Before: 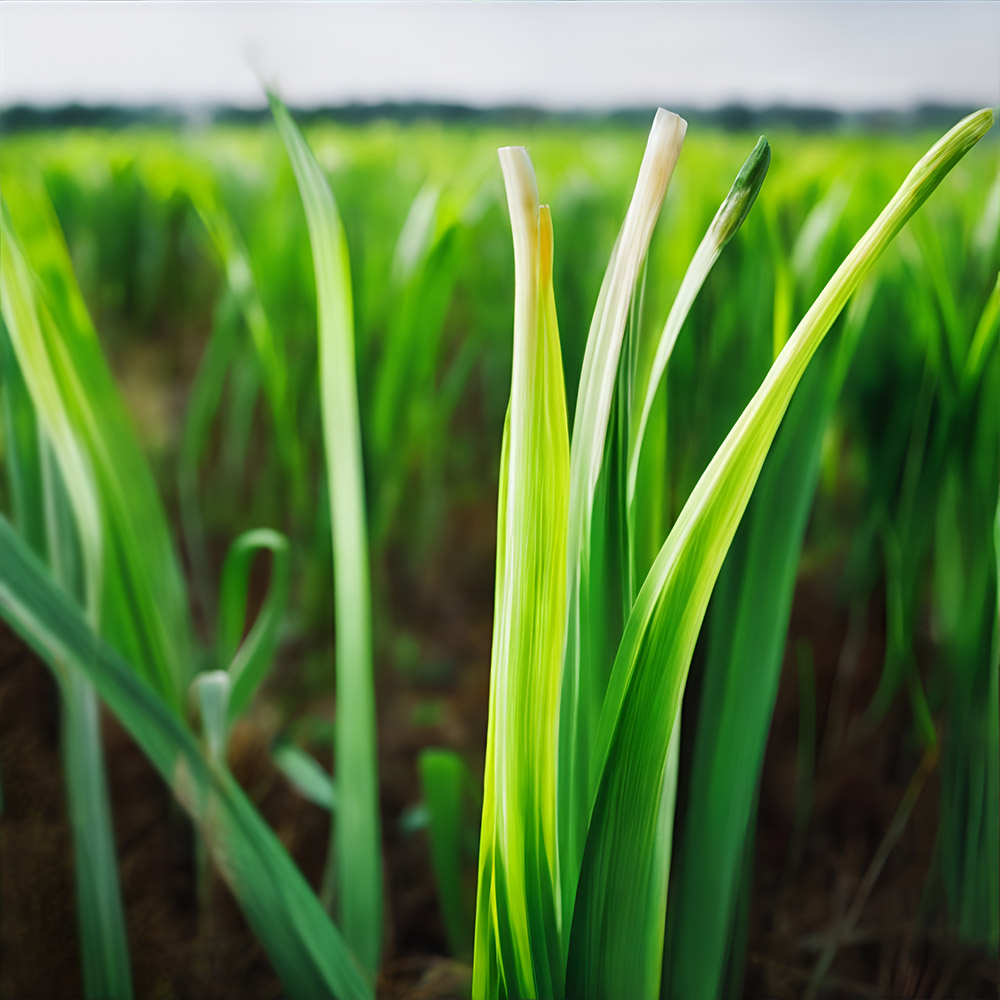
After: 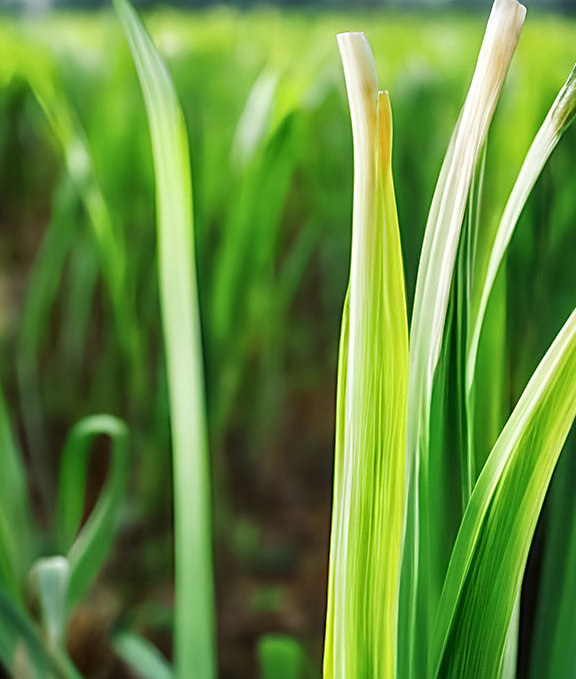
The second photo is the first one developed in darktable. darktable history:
local contrast: detail 130%
crop: left 16.183%, top 11.438%, right 26.213%, bottom 20.601%
contrast brightness saturation: saturation -0.05
sharpen: on, module defaults
shadows and highlights: radius 332.12, shadows 54.65, highlights -99.22, compress 94.56%, soften with gaussian
